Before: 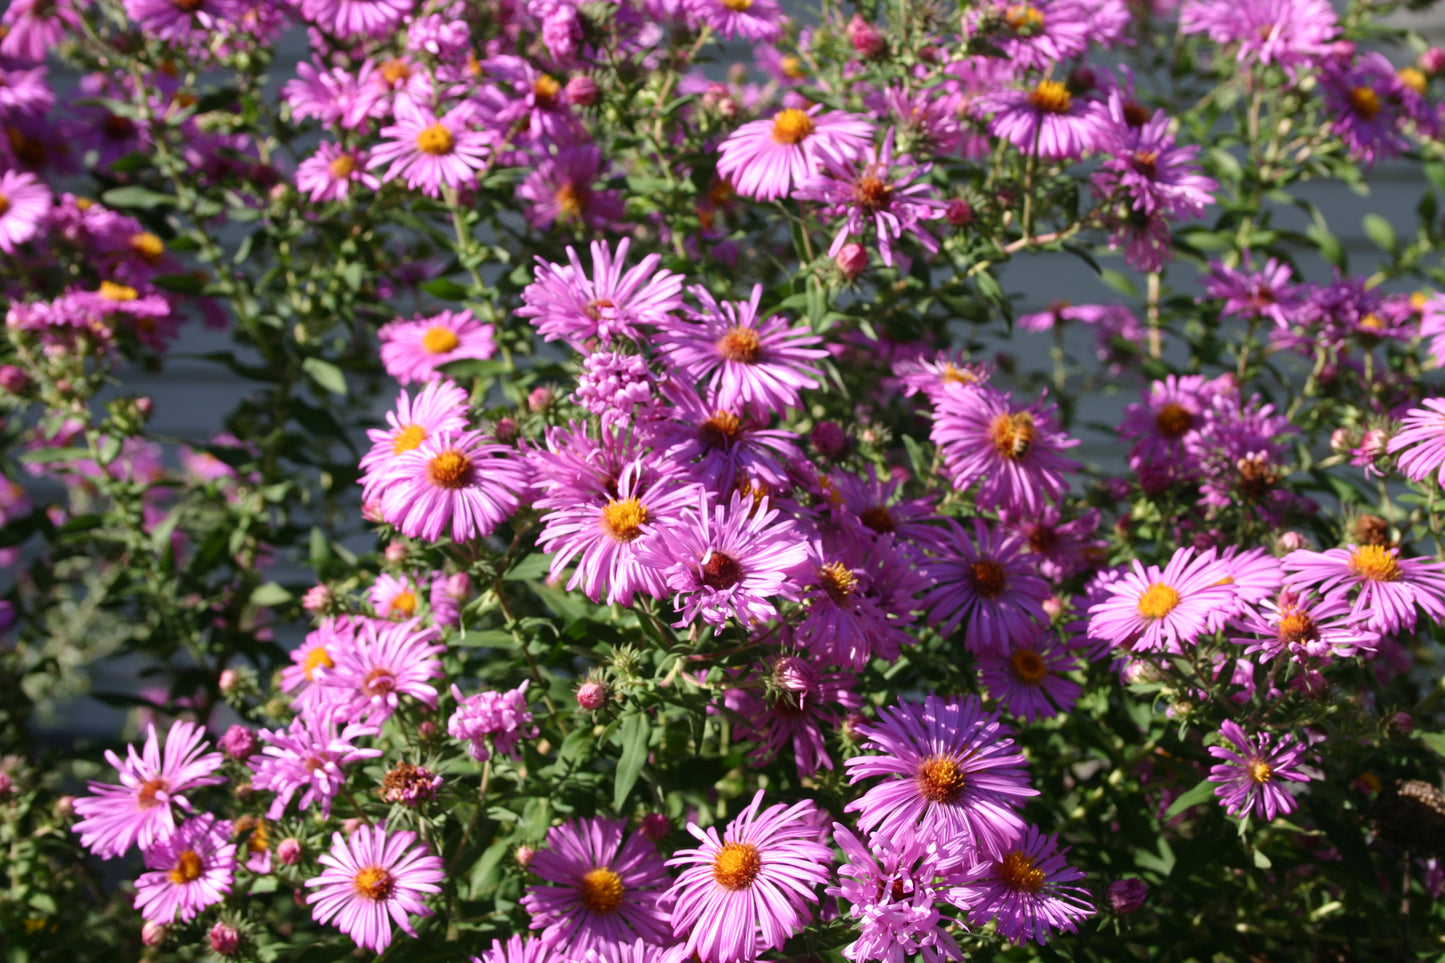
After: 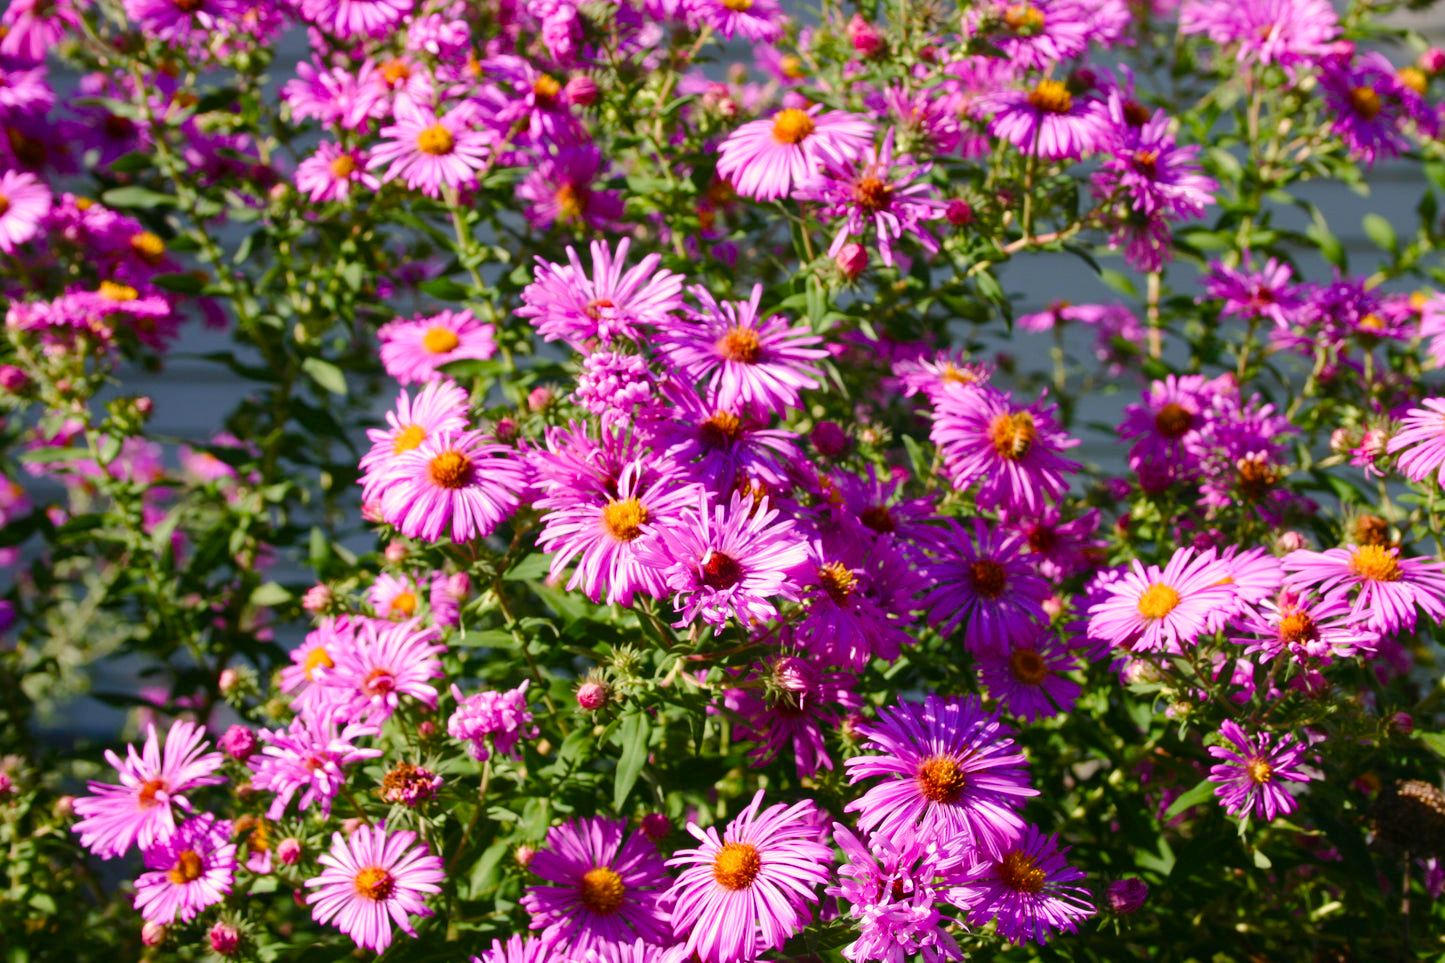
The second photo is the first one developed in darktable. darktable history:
color balance rgb: shadows lift › hue 87.02°, highlights gain › chroma 2.028%, highlights gain › hue 72.46°, perceptual saturation grading › global saturation 20%, perceptual saturation grading › highlights -24.882%, perceptual saturation grading › shadows 49.386%, perceptual brilliance grading › mid-tones 9.554%, perceptual brilliance grading › shadows 15.217%, global vibrance 14.283%
